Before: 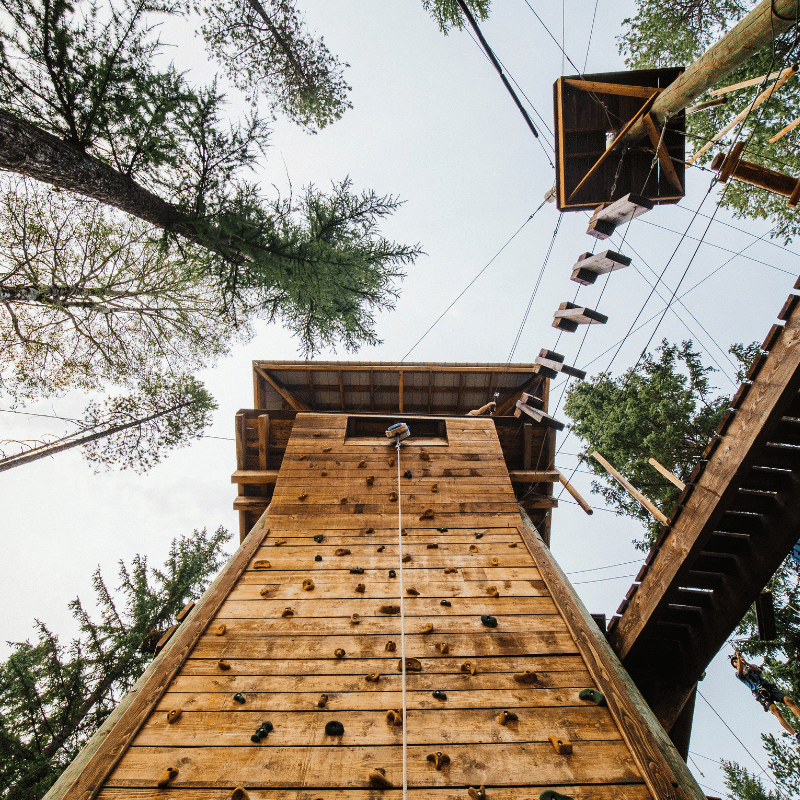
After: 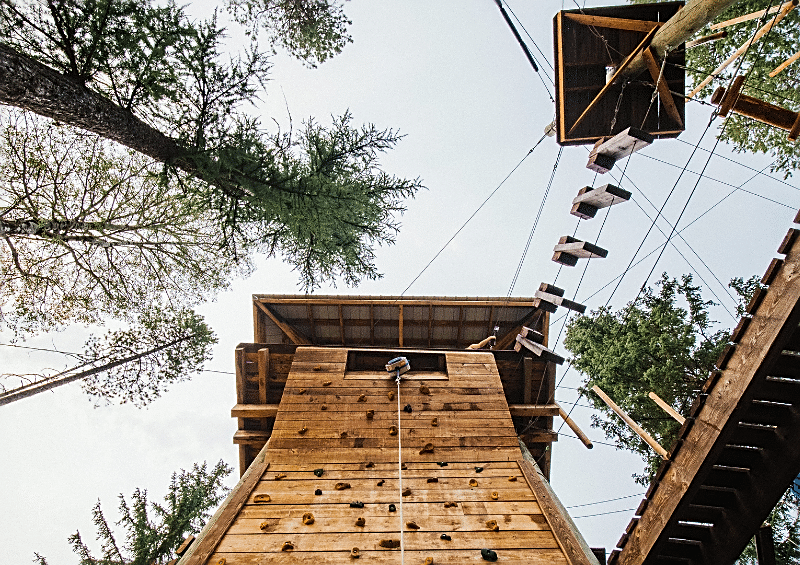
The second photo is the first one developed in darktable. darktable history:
sharpen: on, module defaults
crop and rotate: top 8.293%, bottom 20.996%
